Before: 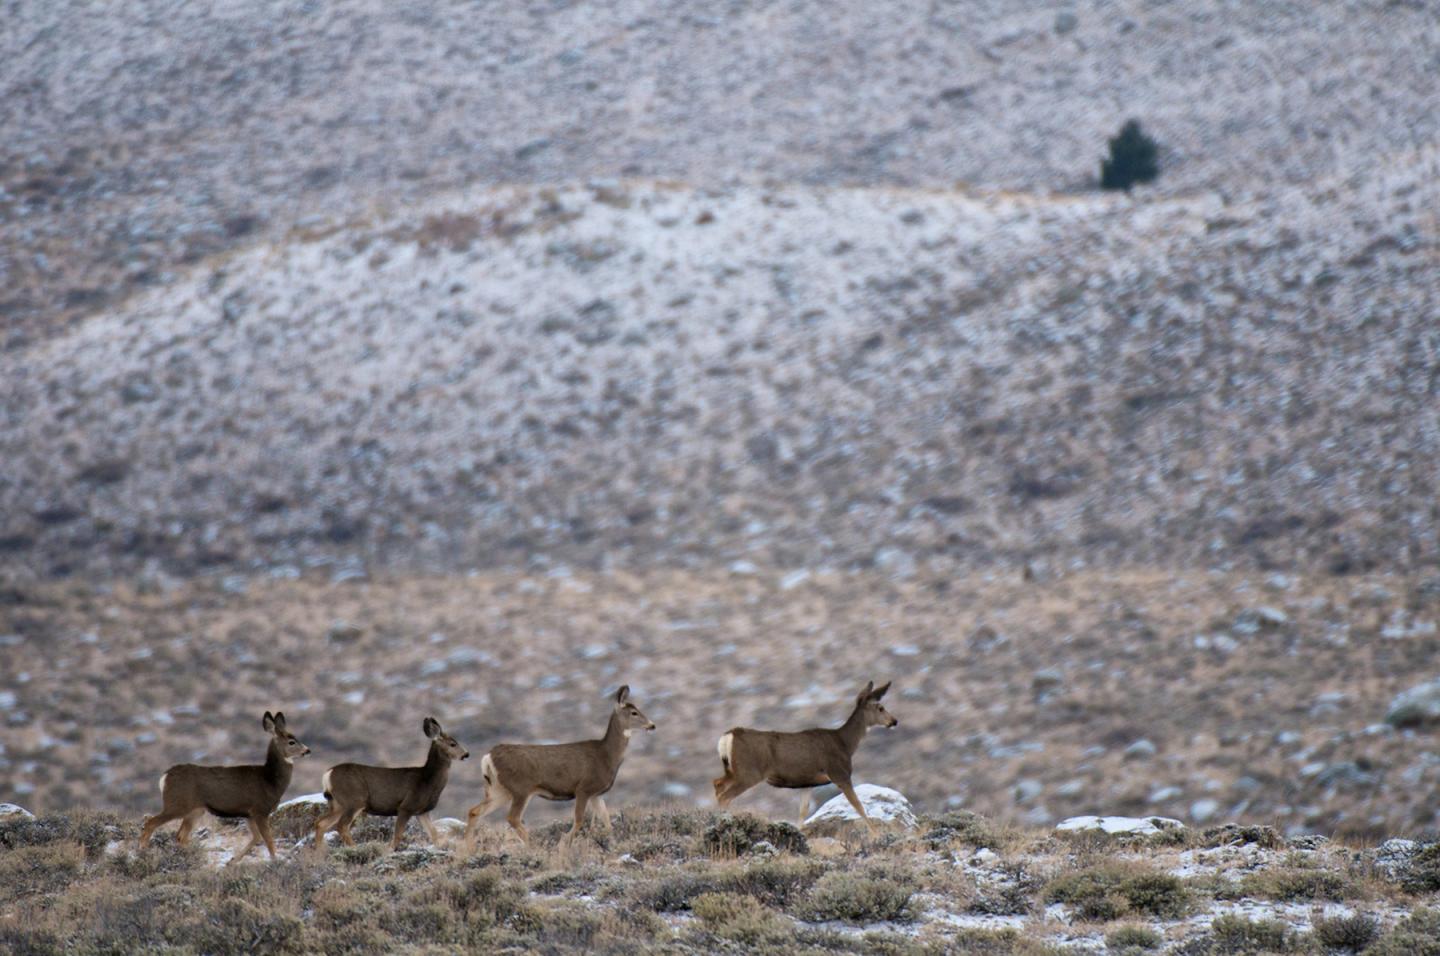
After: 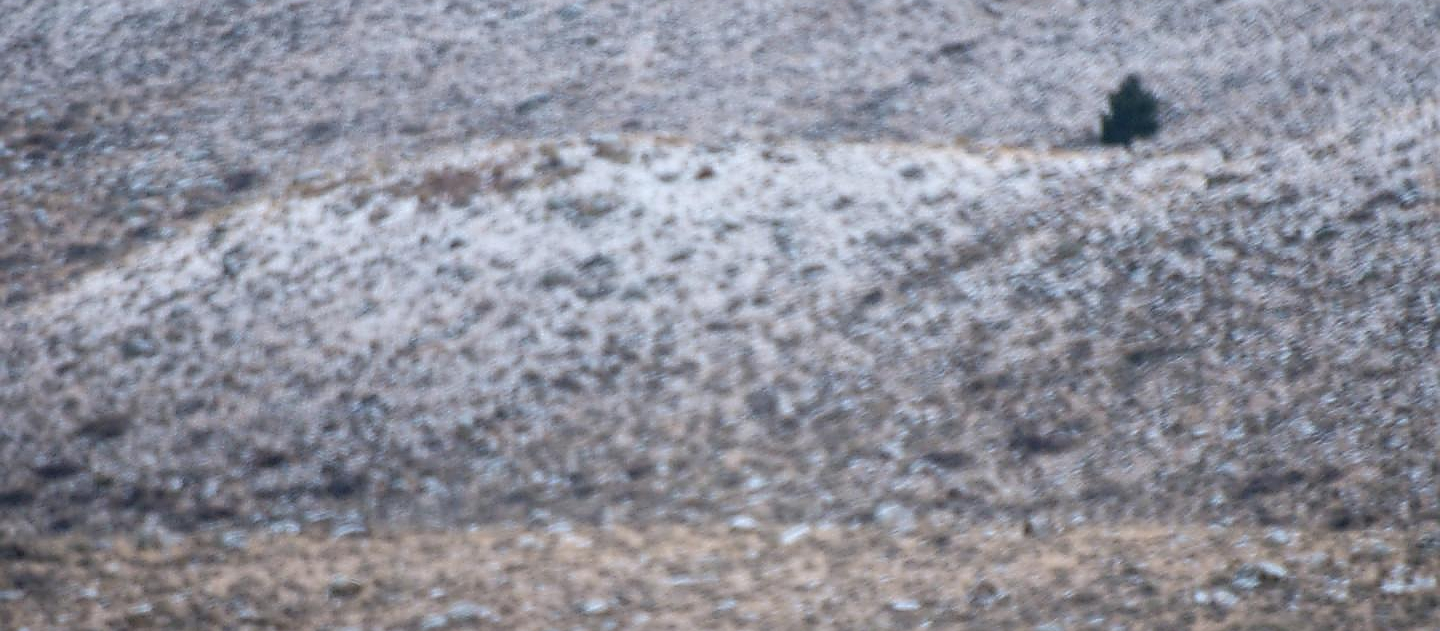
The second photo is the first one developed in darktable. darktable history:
sharpen: radius 1.367, amount 1.26, threshold 0.783
shadows and highlights: shadows 20.7, highlights -19.3, soften with gaussian
crop and rotate: top 4.811%, bottom 29.165%
color correction: highlights b* -0.008, saturation 0.983
local contrast: on, module defaults
